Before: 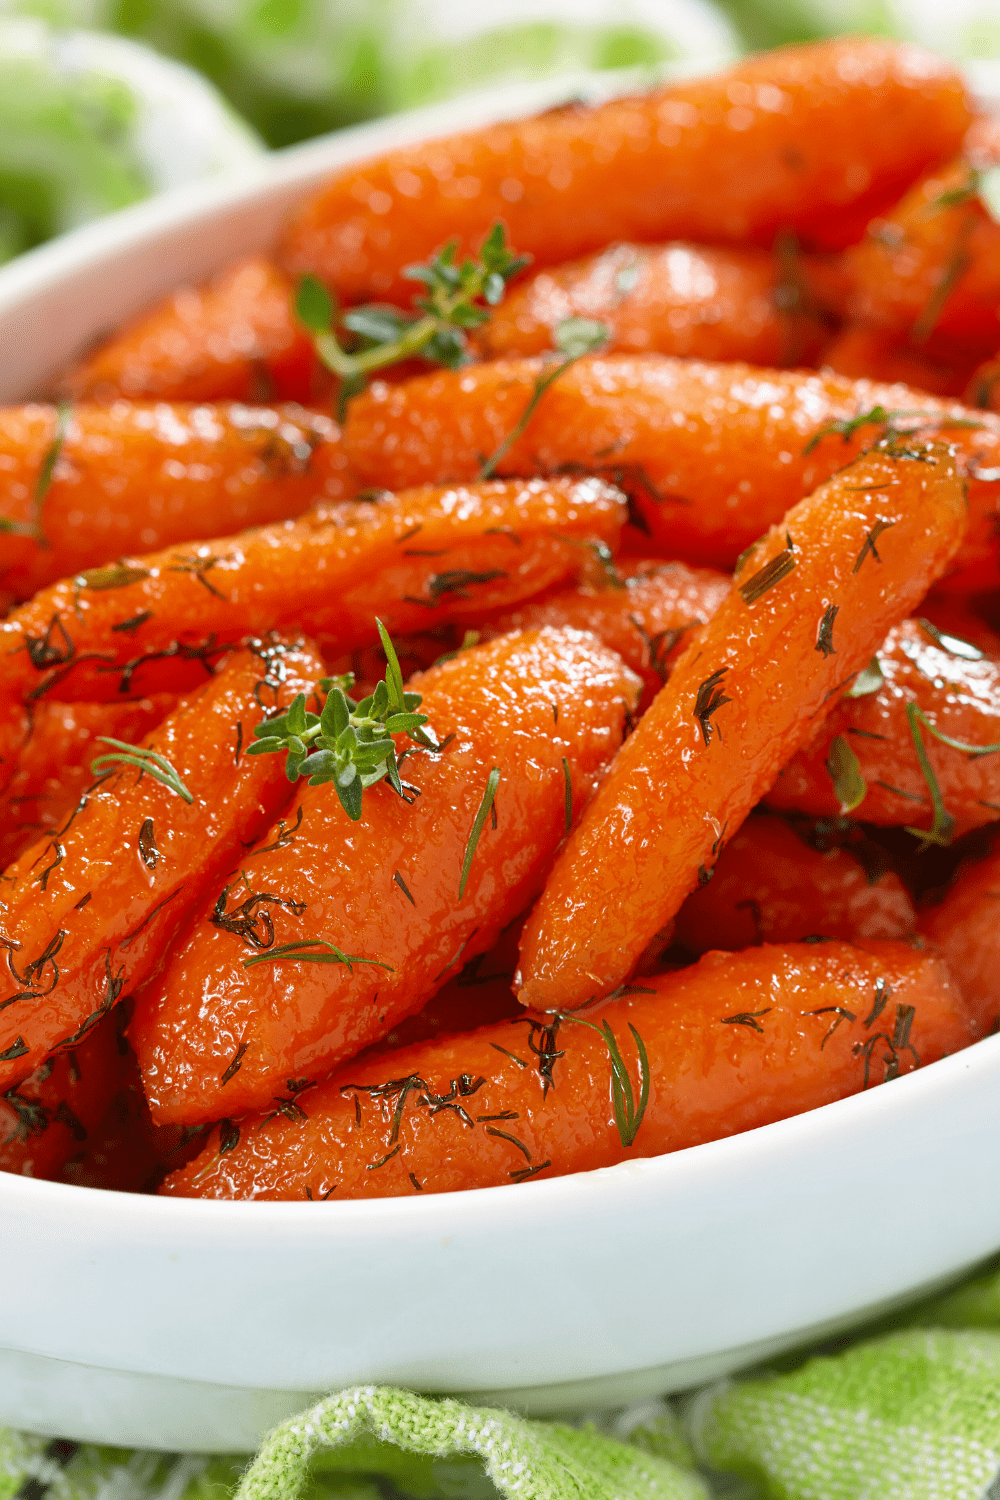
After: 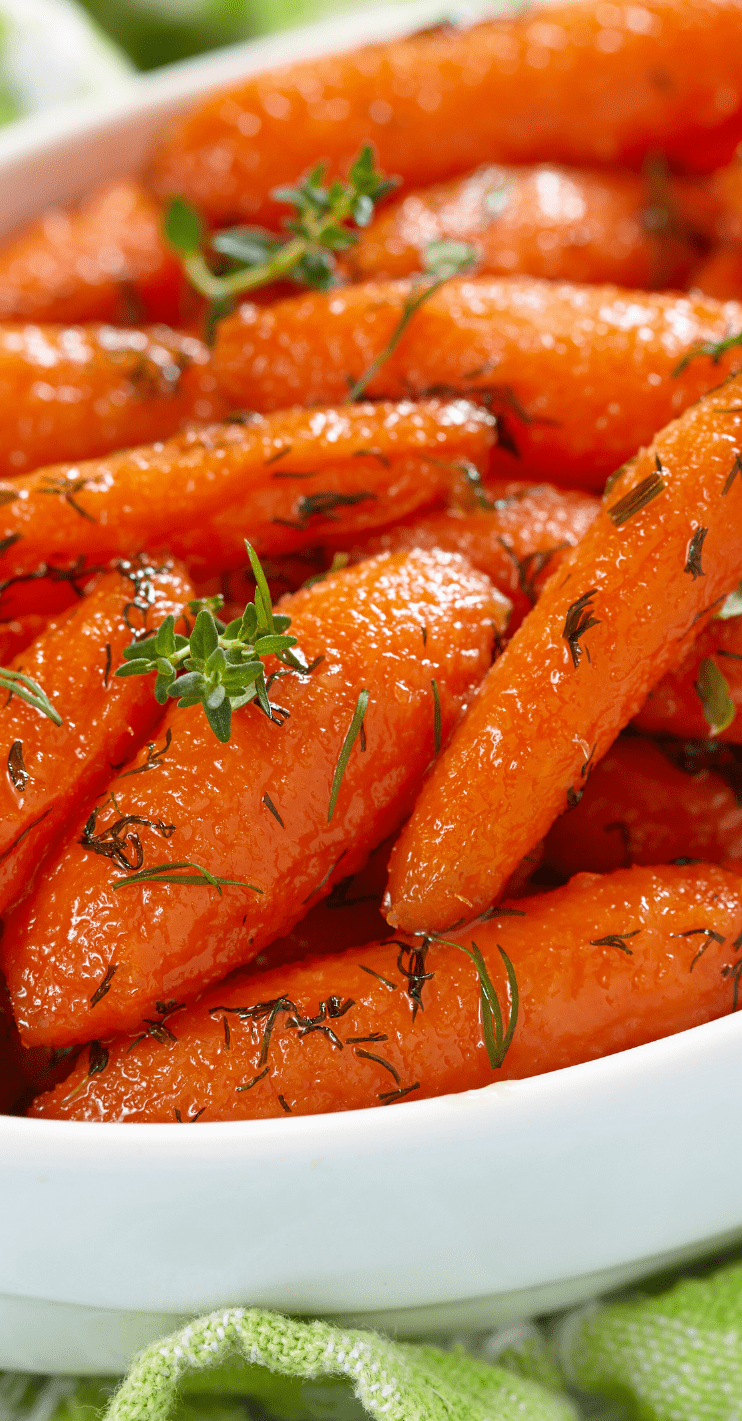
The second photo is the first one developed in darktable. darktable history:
crop and rotate: left 13.126%, top 5.245%, right 12.624%
